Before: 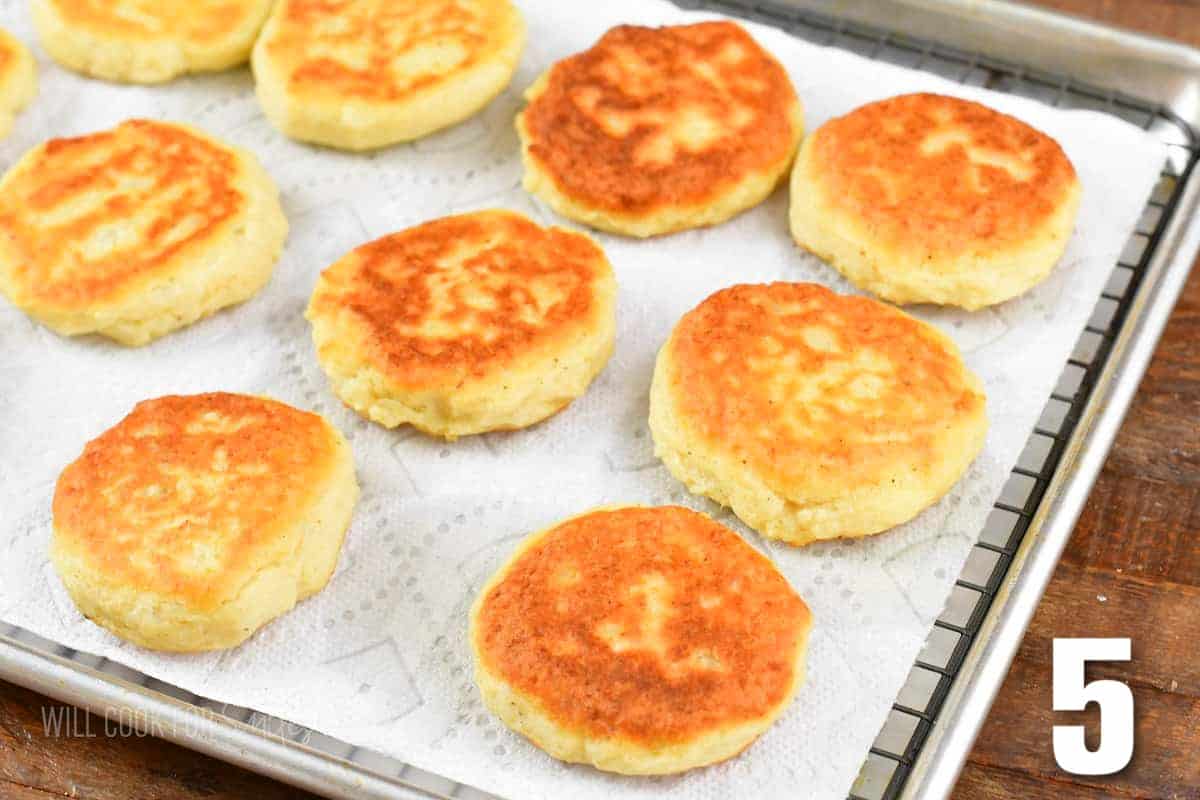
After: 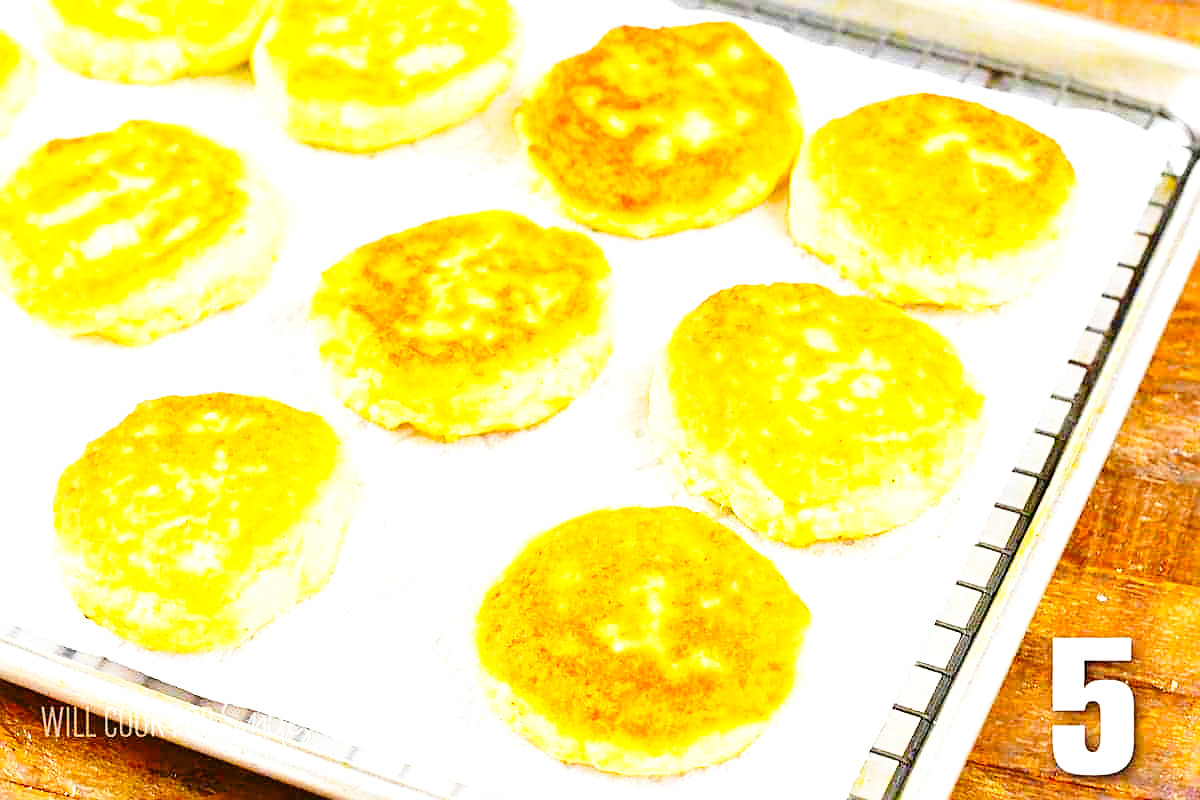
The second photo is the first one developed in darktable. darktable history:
sharpen: on, module defaults
base curve: curves: ch0 [(0, 0) (0.028, 0.03) (0.121, 0.232) (0.46, 0.748) (0.859, 0.968) (1, 1)], preserve colors none
color balance rgb: perceptual saturation grading › global saturation 30%, global vibrance 30%
exposure: black level correction 0, exposure 1 EV, compensate exposure bias true, compensate highlight preservation false
